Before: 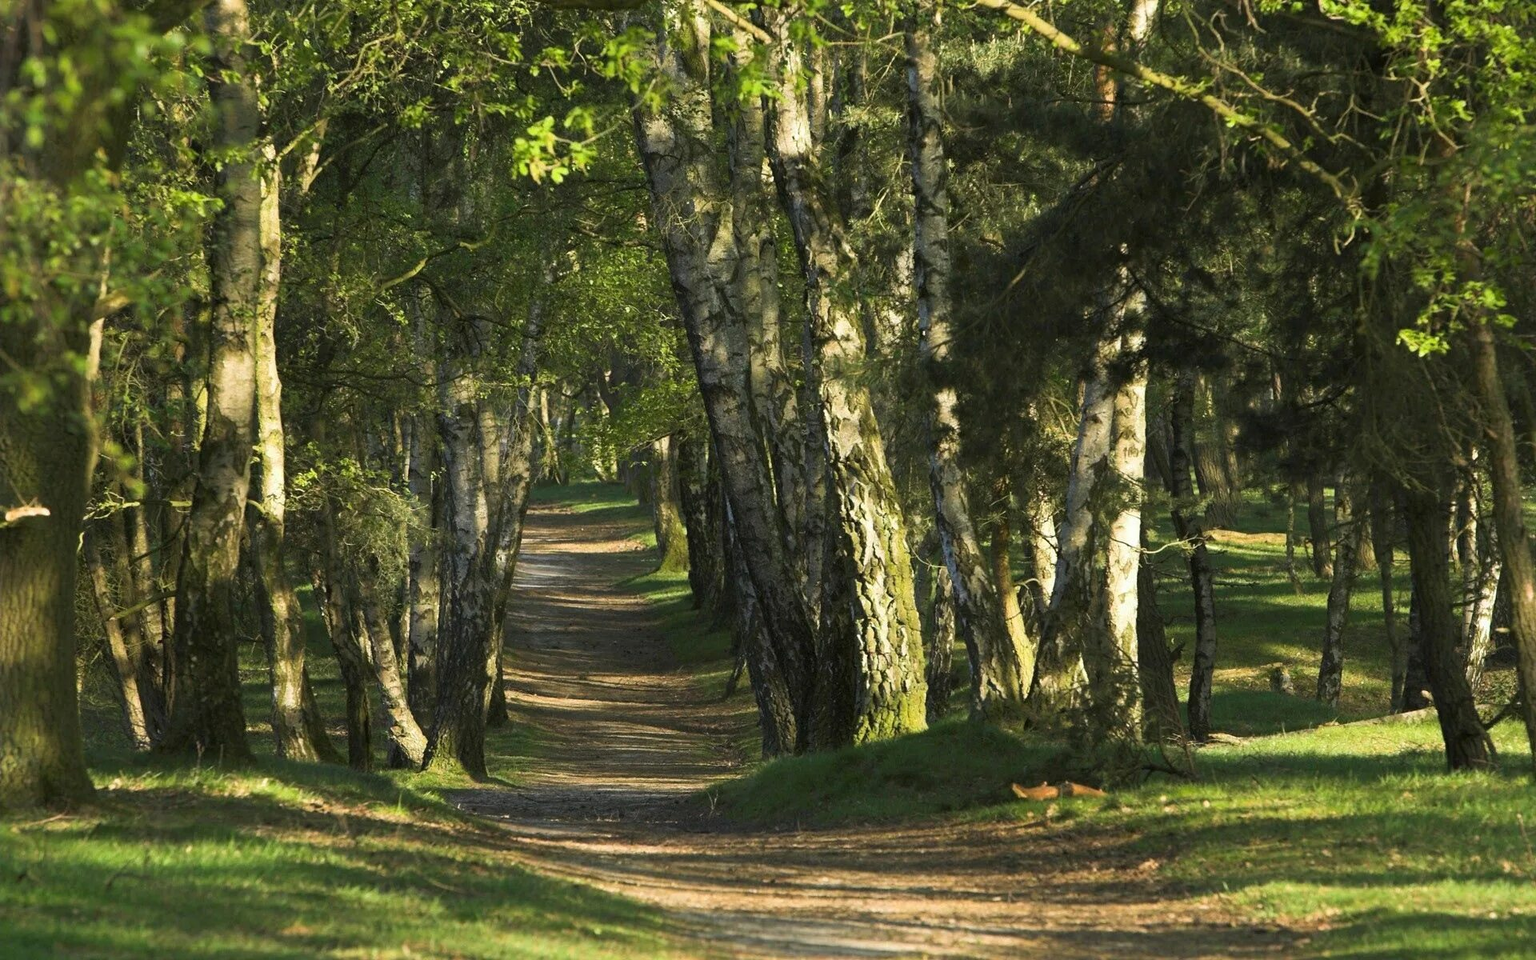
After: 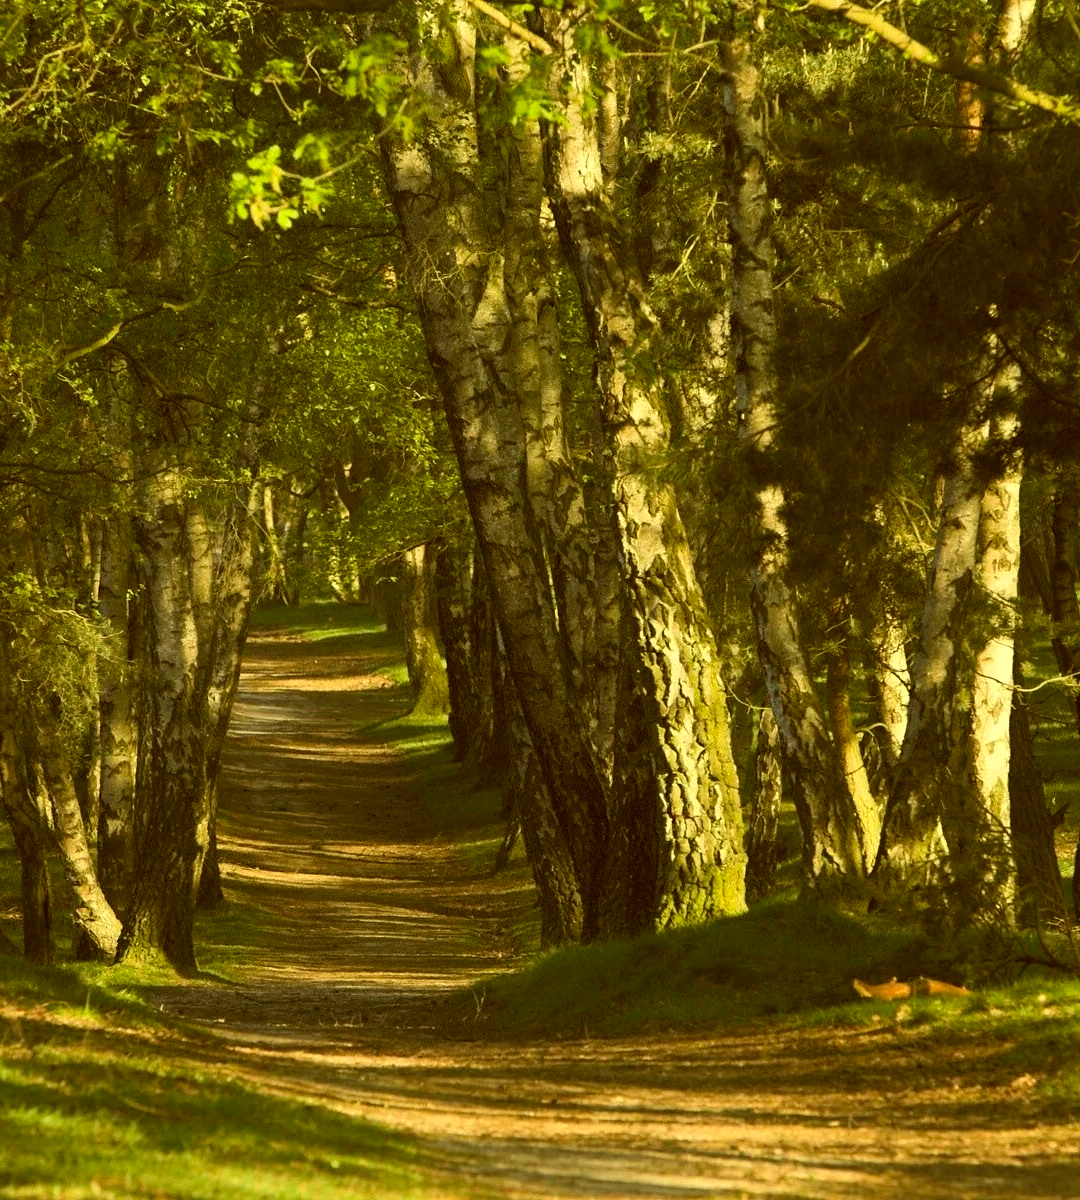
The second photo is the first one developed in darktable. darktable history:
color correction: highlights a* -5.3, highlights b* 9.8, shadows a* 9.8, shadows b* 24.26
crop: left 21.496%, right 22.254%
white balance: red 1.08, blue 0.791
